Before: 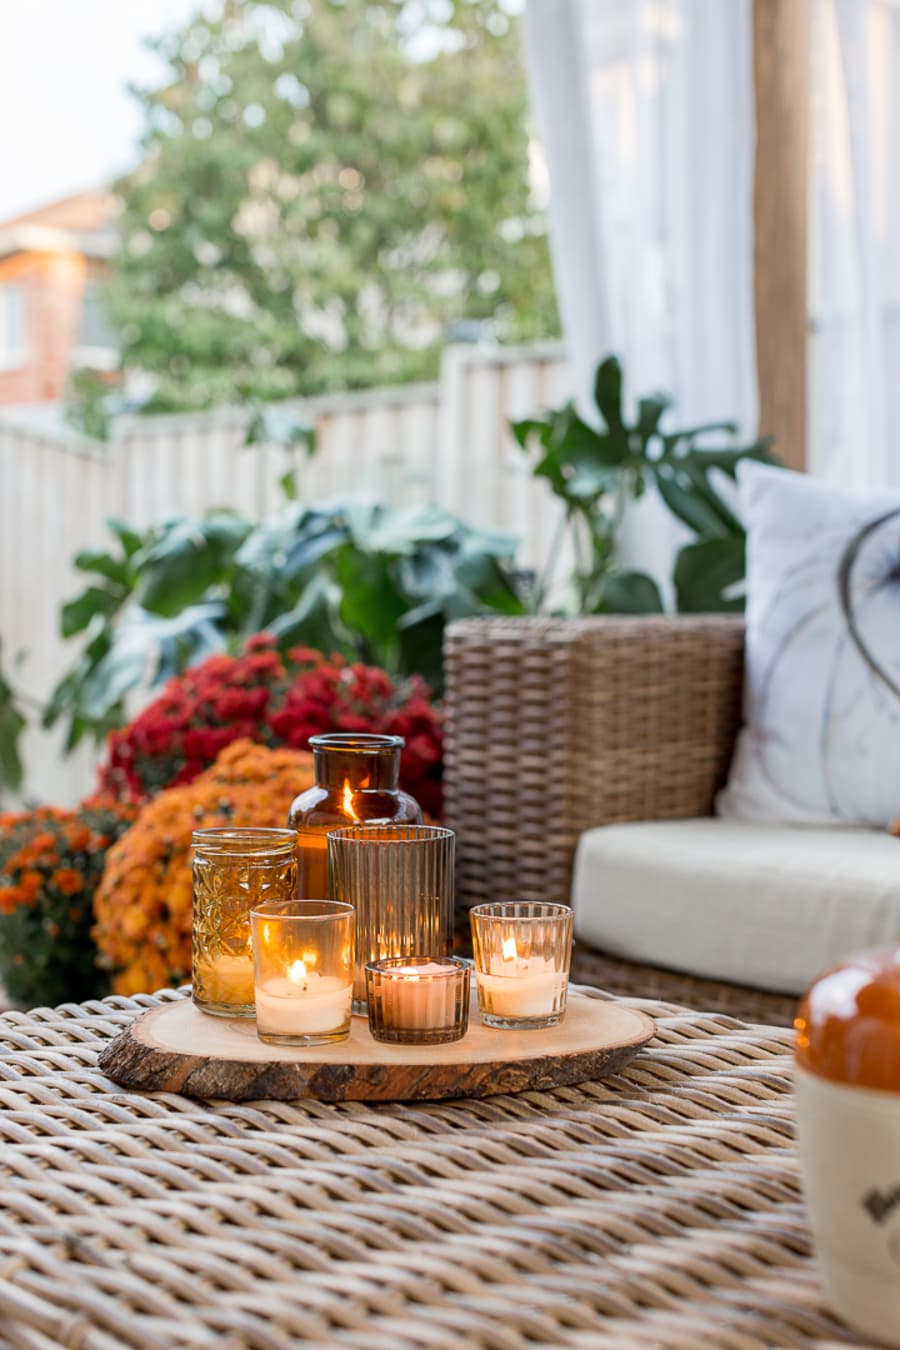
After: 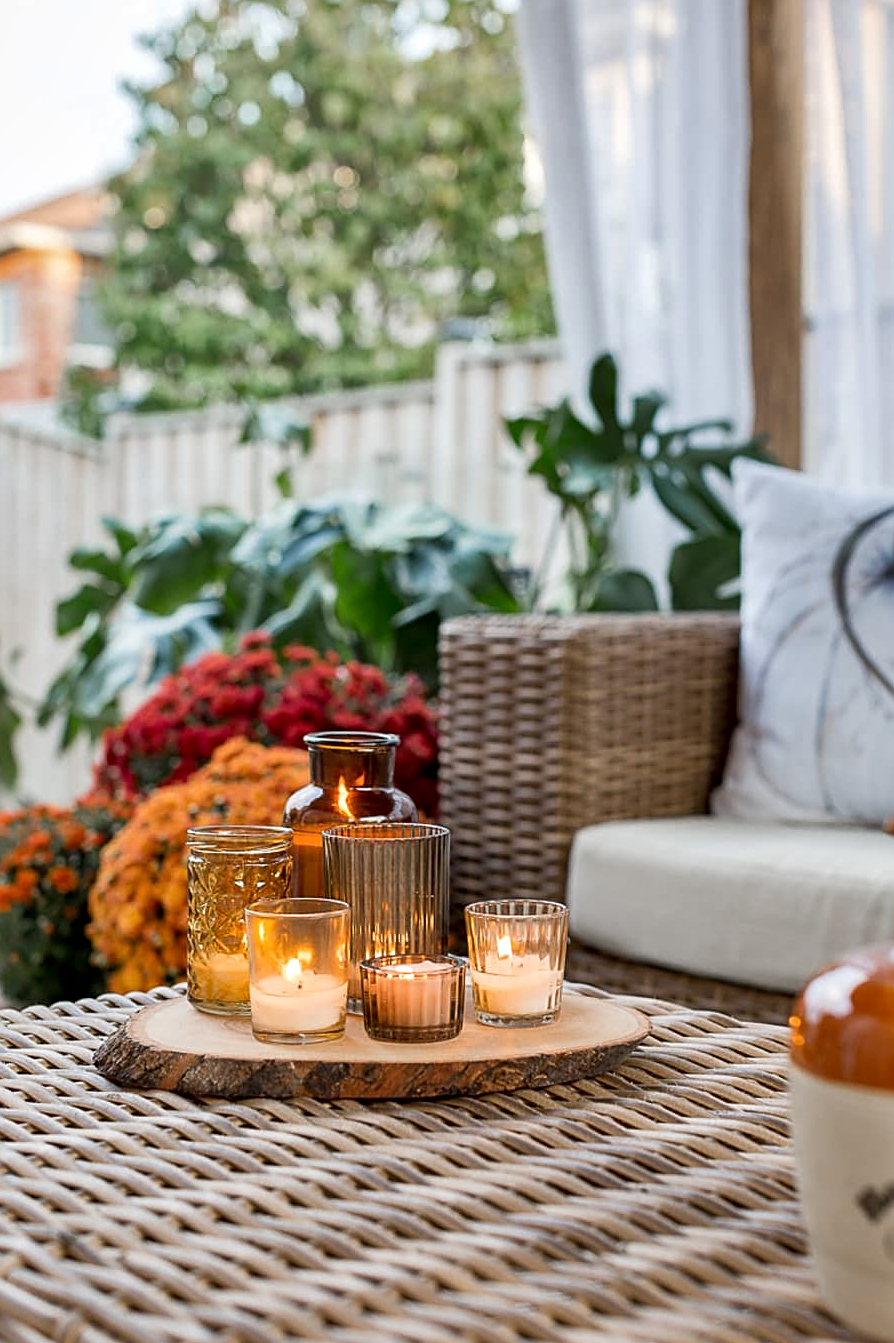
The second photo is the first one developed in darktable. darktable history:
crop and rotate: left 0.614%, top 0.179%, bottom 0.309%
sharpen: on, module defaults
shadows and highlights: shadows color adjustment 97.66%, soften with gaussian
local contrast: mode bilateral grid, contrast 20, coarseness 50, detail 120%, midtone range 0.2
